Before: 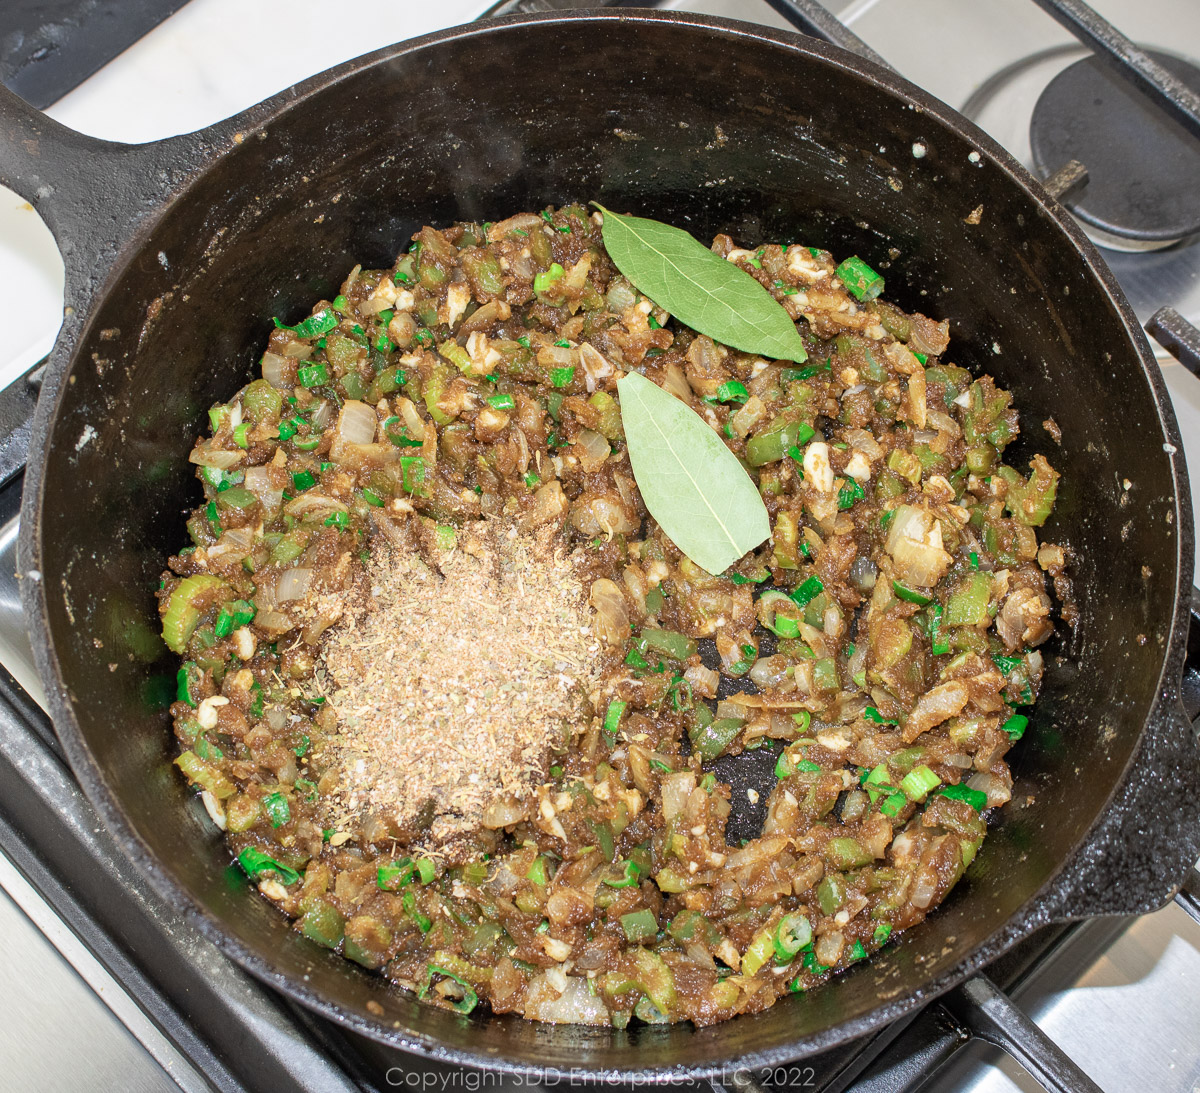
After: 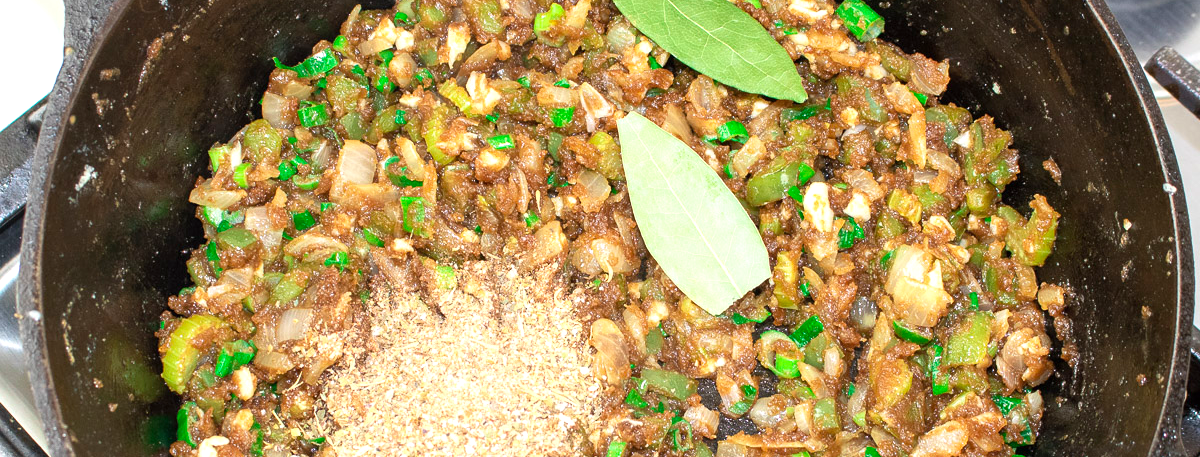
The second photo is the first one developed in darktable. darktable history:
exposure: black level correction 0, exposure 0.5 EV, compensate highlight preservation false
crop and rotate: top 23.84%, bottom 34.294%
